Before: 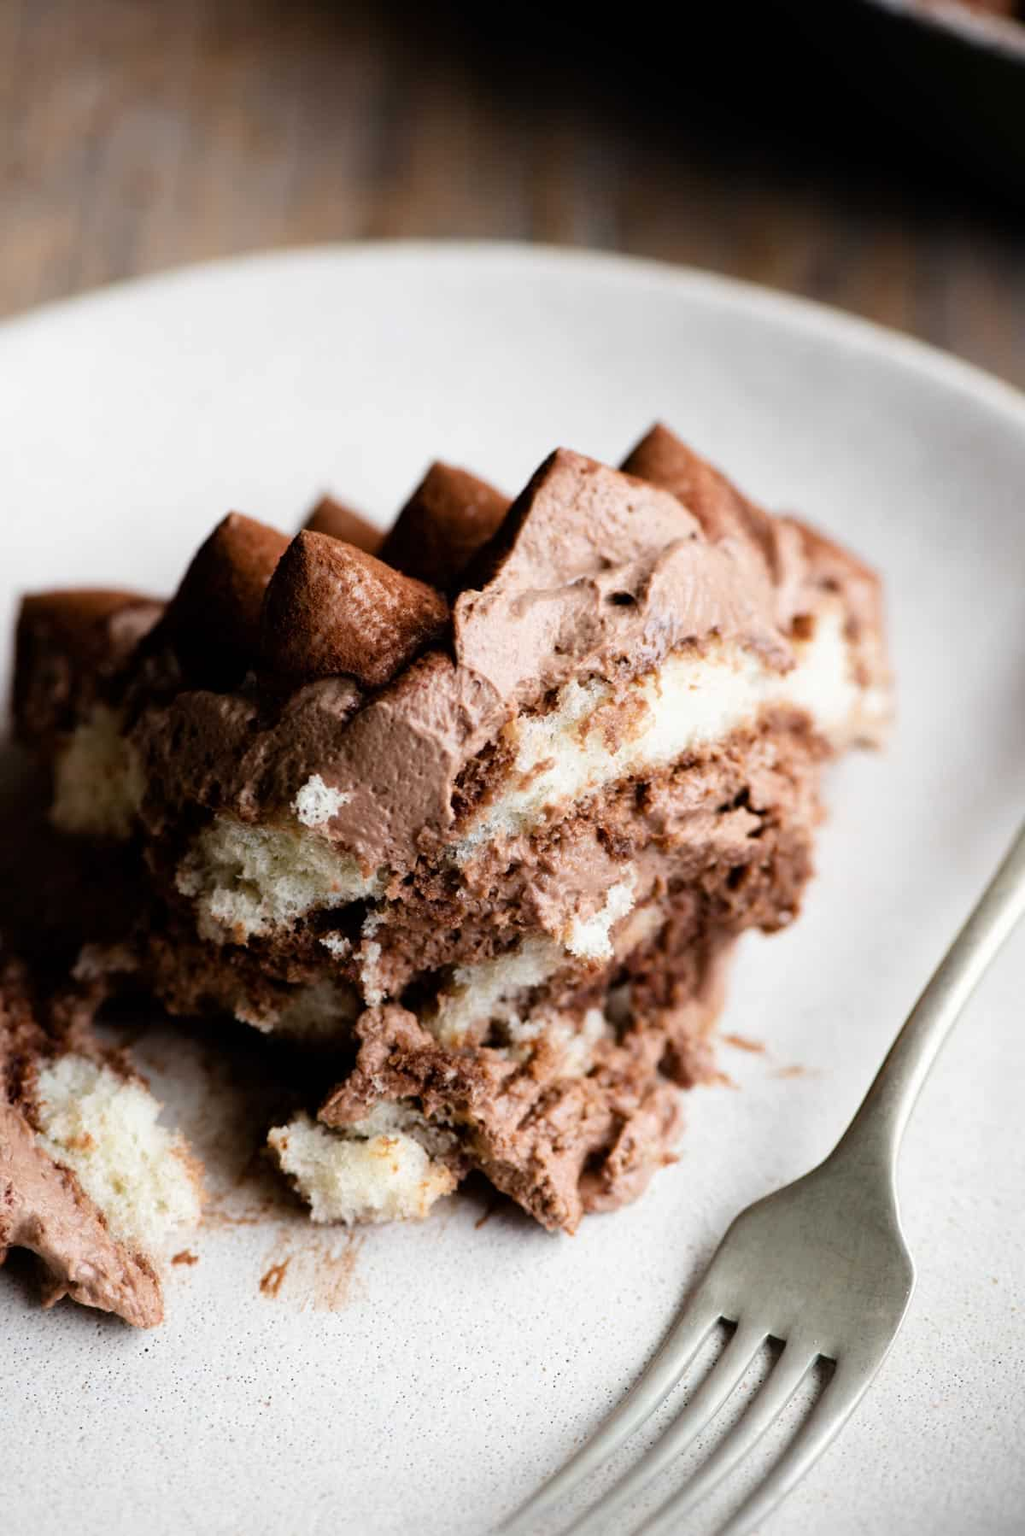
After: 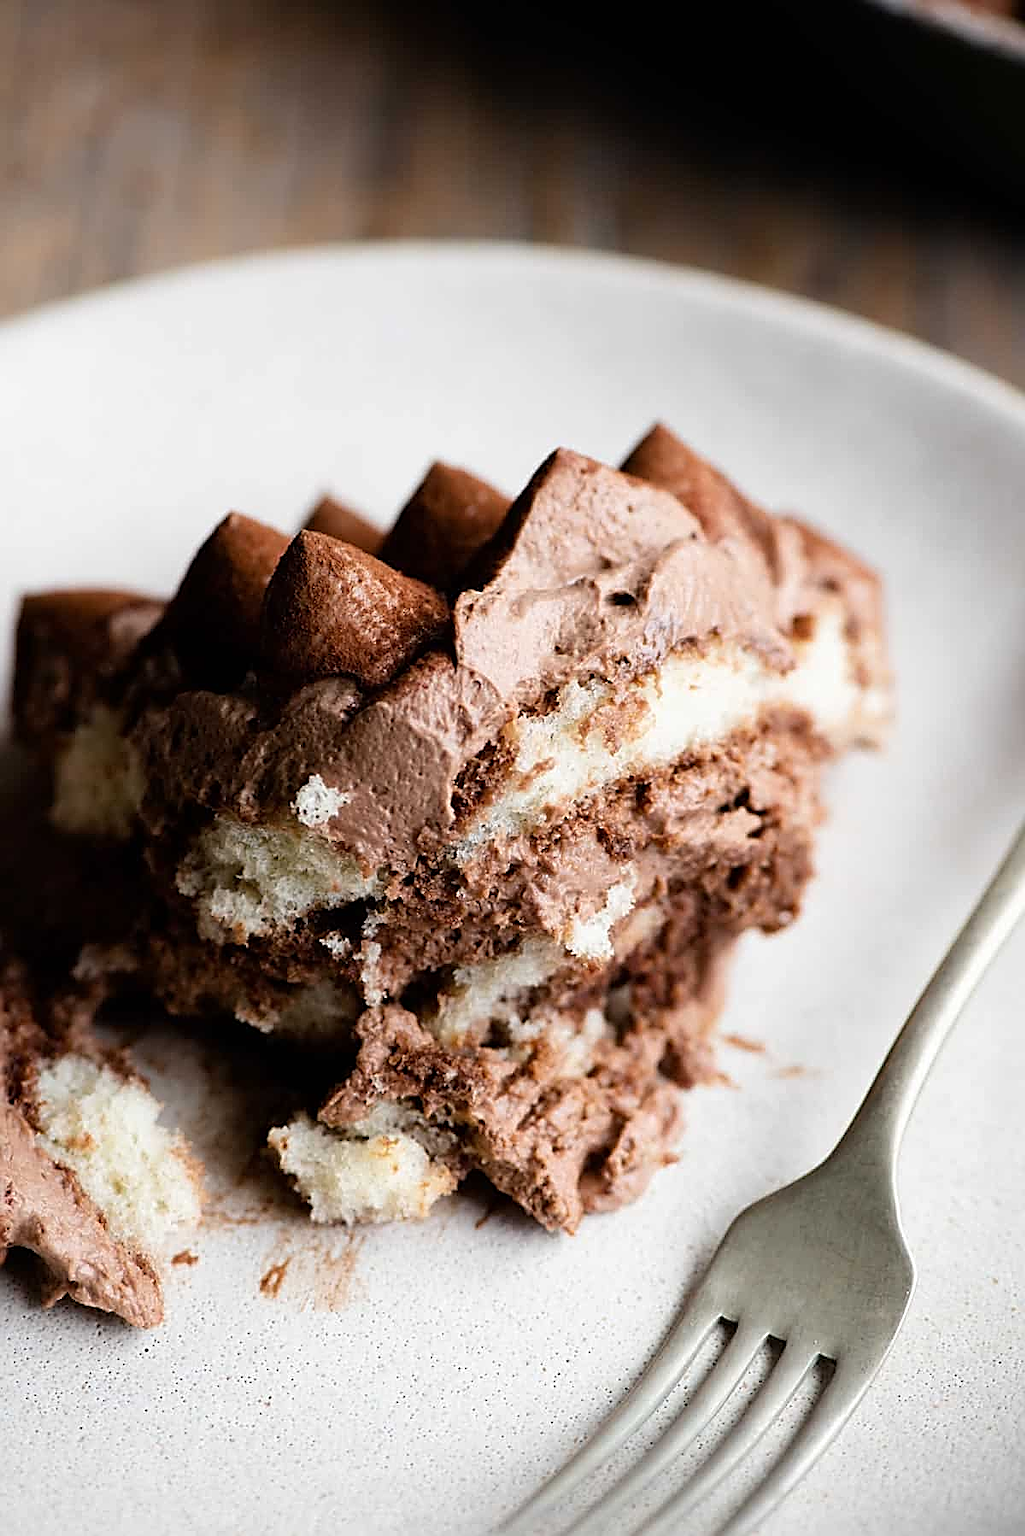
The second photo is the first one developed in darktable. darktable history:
sharpen: radius 1.704, amount 1.307
